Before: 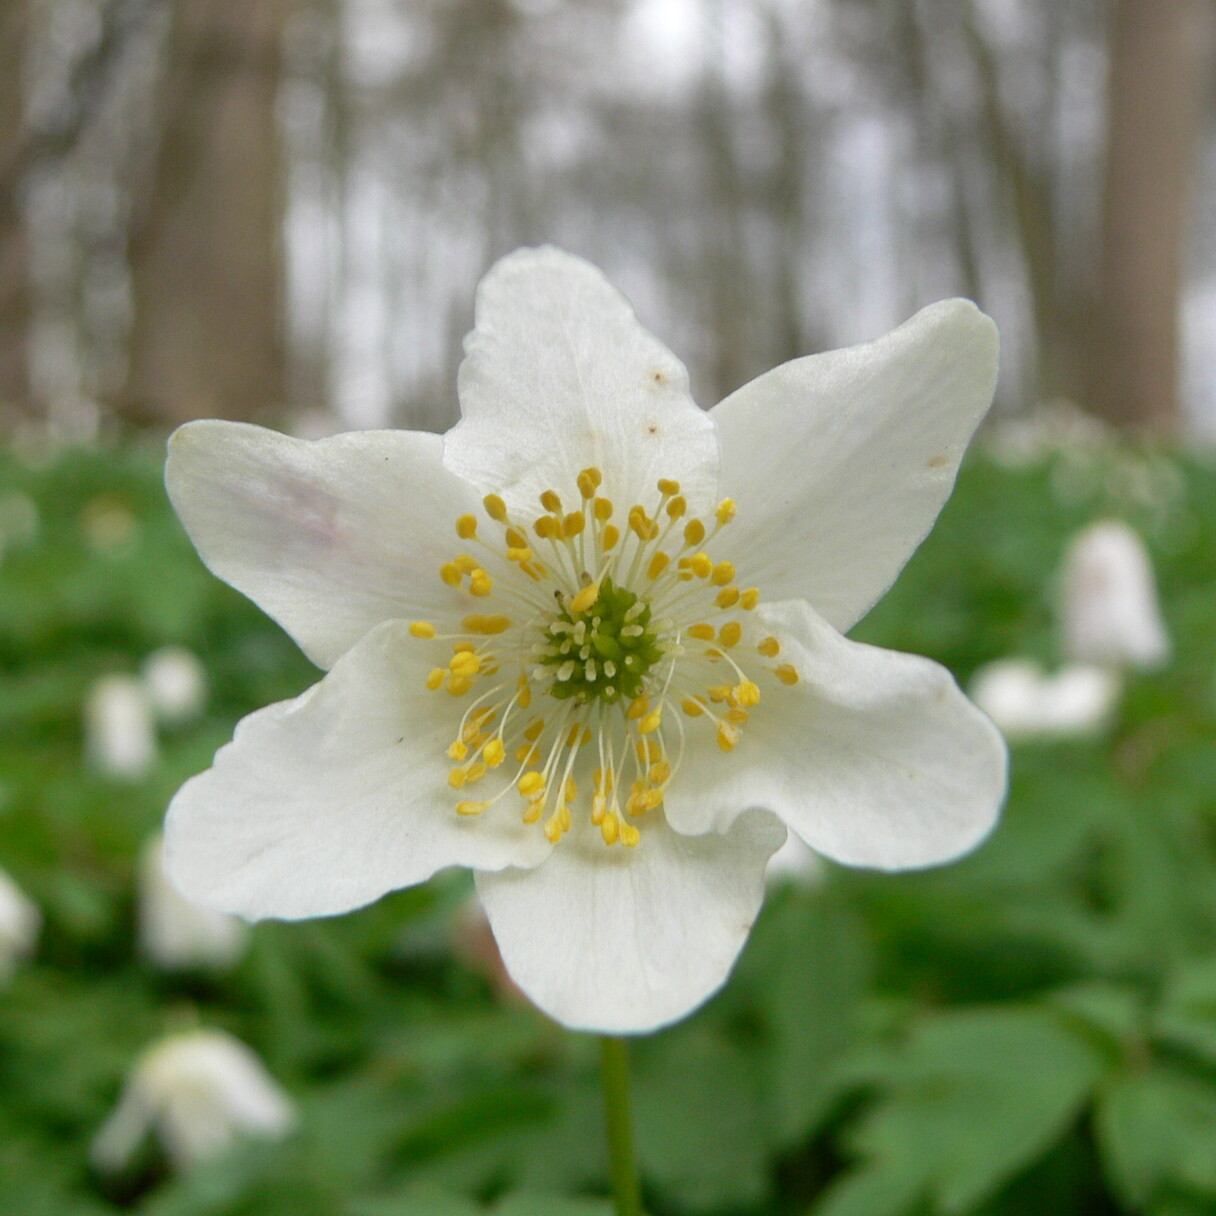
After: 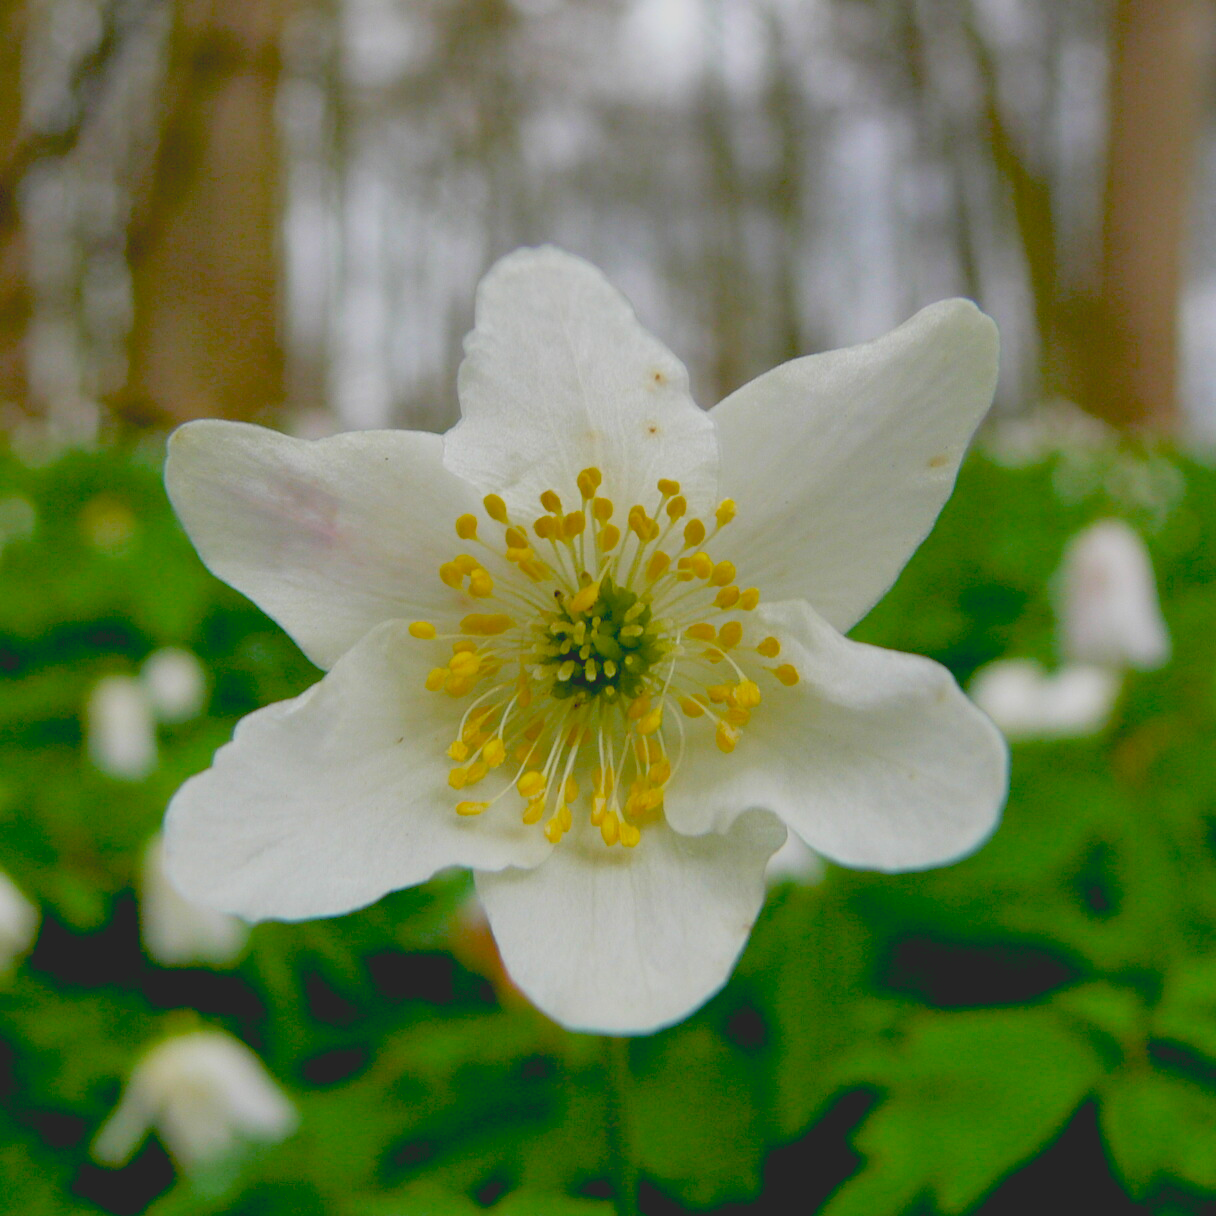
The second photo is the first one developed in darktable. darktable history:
color balance rgb: perceptual saturation grading › global saturation 35%, perceptual saturation grading › highlights -25%, perceptual saturation grading › shadows 25%, global vibrance 10%
contrast brightness saturation: contrast -0.28
exposure: black level correction 0.047, exposure 0.013 EV, compensate highlight preservation false
